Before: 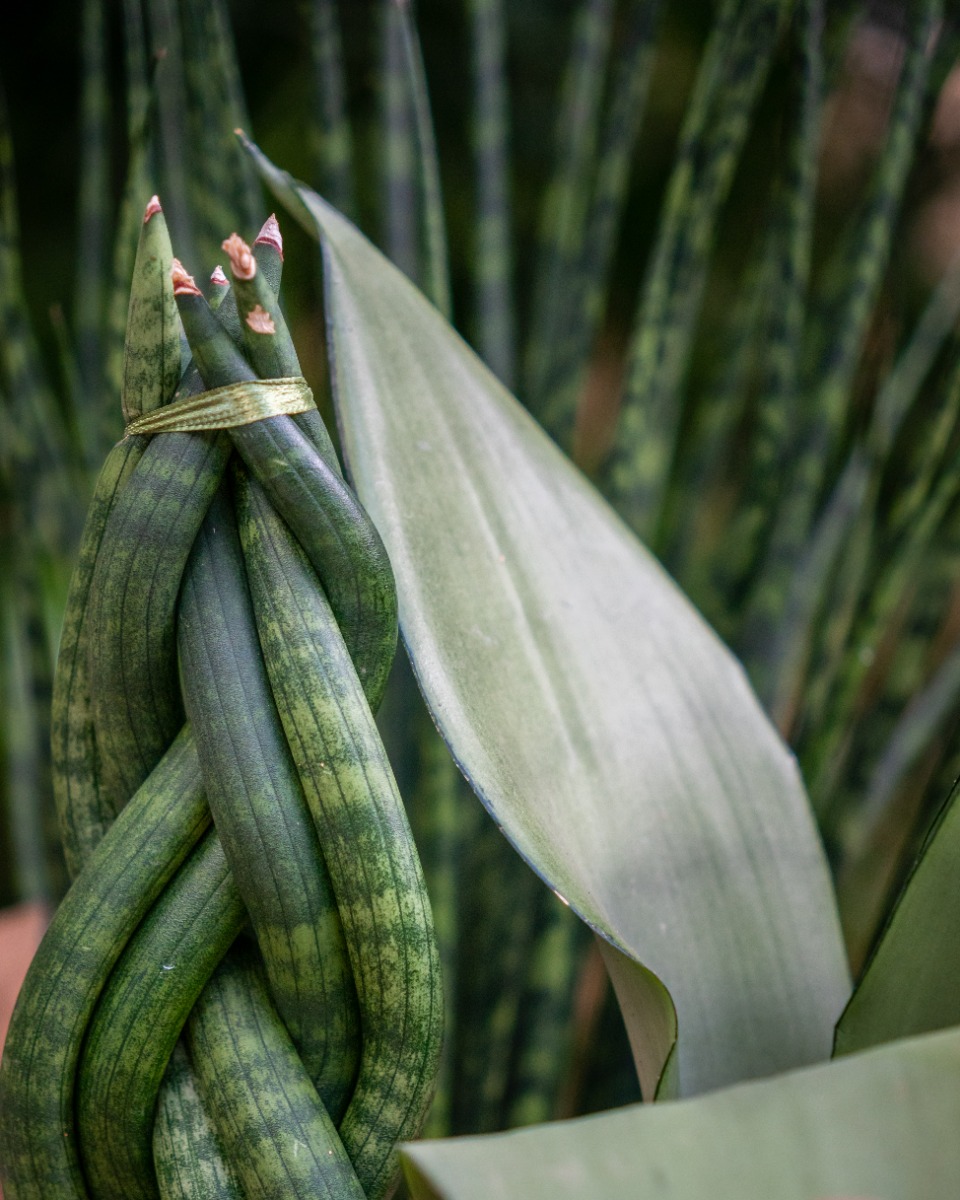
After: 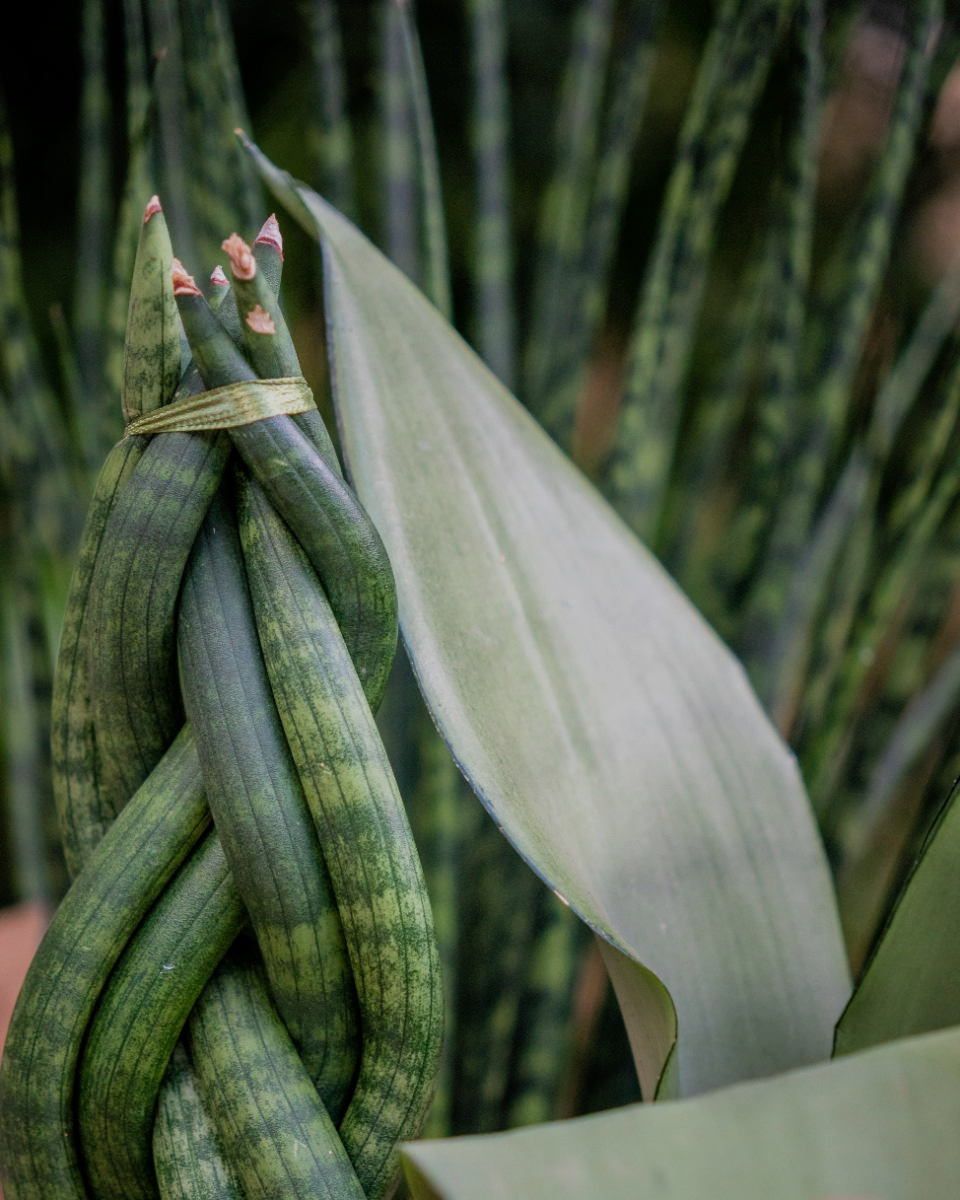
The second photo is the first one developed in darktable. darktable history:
filmic rgb: middle gray luminance 18.34%, black relative exposure -10.42 EV, white relative exposure 3.41 EV, target black luminance 0%, hardness 6.04, latitude 98.59%, contrast 0.852, shadows ↔ highlights balance 0.353%, add noise in highlights 0, color science v3 (2019), use custom middle-gray values true, contrast in highlights soft
contrast brightness saturation: saturation -0.052
